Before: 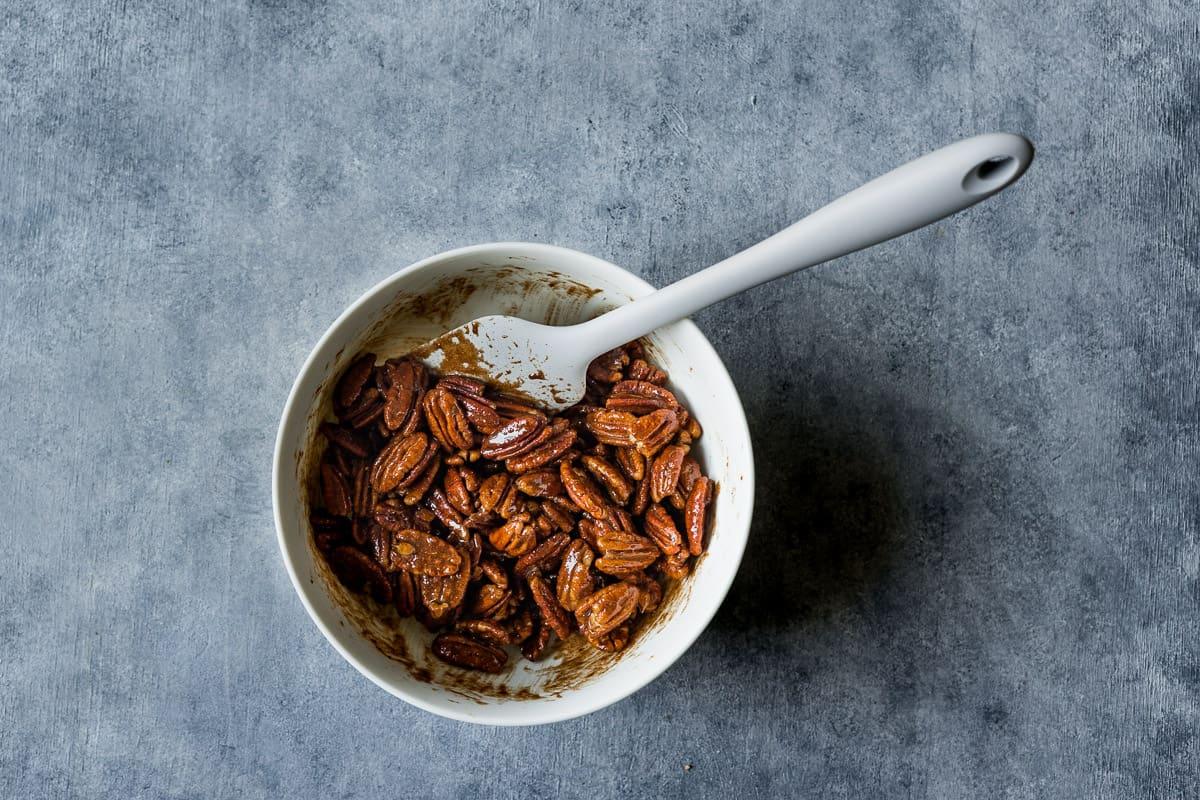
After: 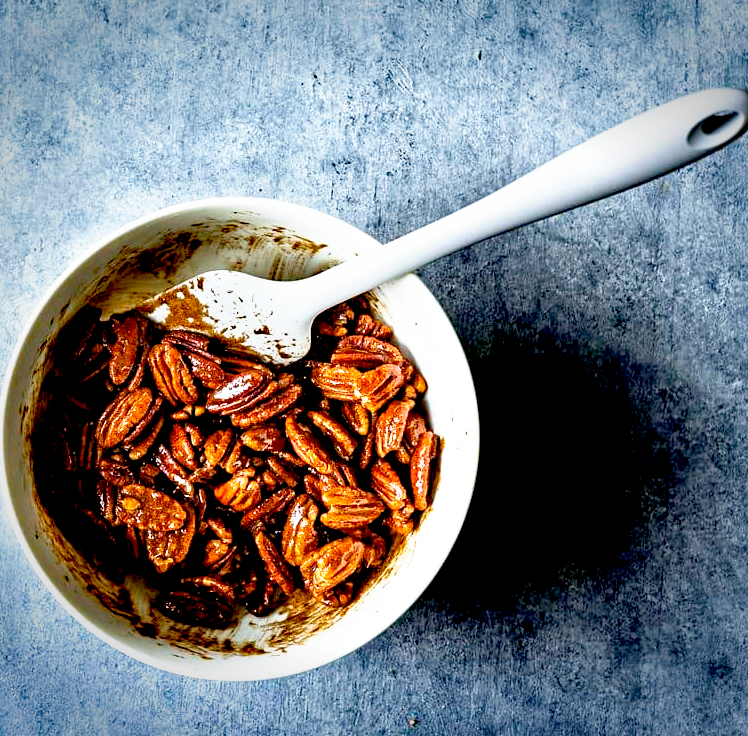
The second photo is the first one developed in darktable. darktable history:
crop and rotate: left 22.918%, top 5.629%, right 14.711%, bottom 2.247%
haze removal: strength 0.29, distance 0.25, compatibility mode true, adaptive false
base curve: curves: ch0 [(0, 0) (0.495, 0.917) (1, 1)], preserve colors none
exposure: black level correction 0.025, exposure 0.182 EV, compensate highlight preservation false
vignetting: fall-off start 88.53%, fall-off radius 44.2%, saturation 0.376, width/height ratio 1.161
